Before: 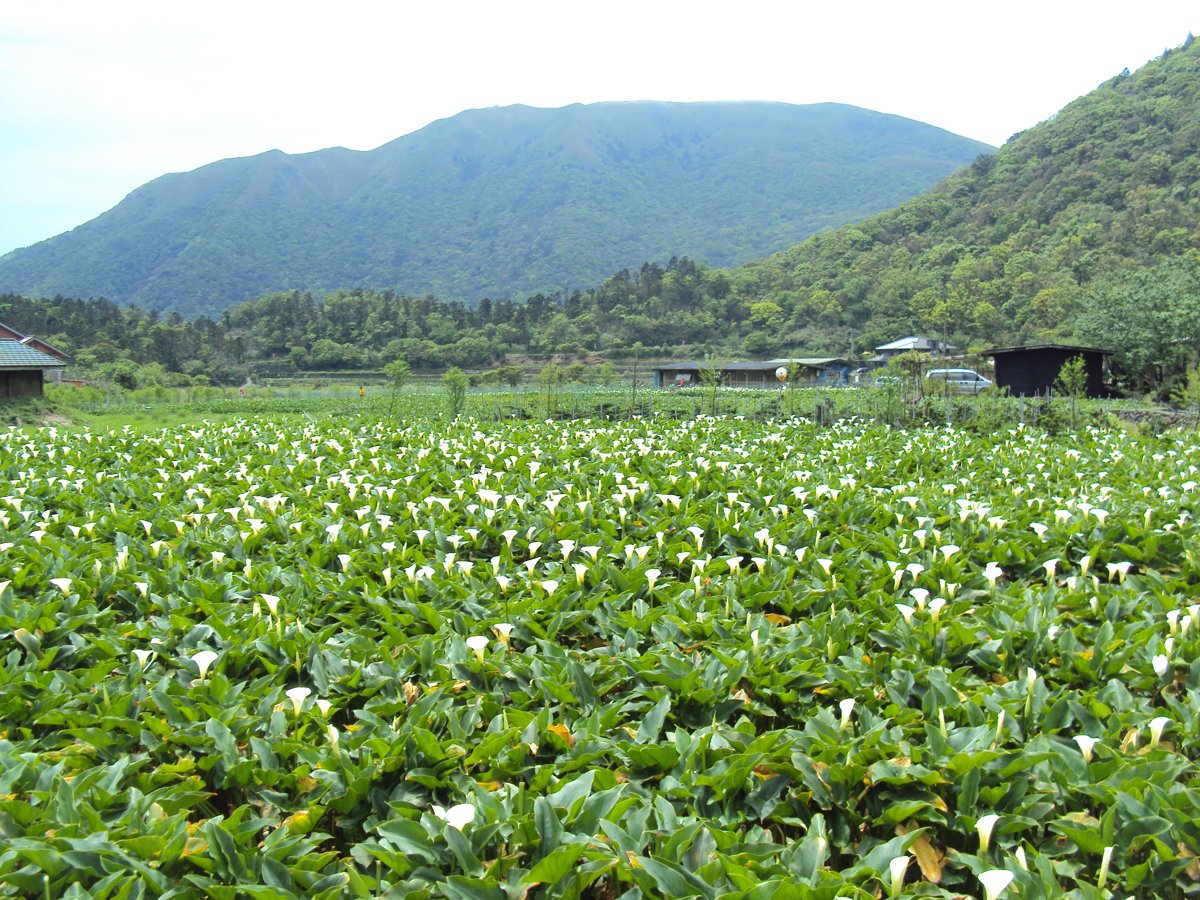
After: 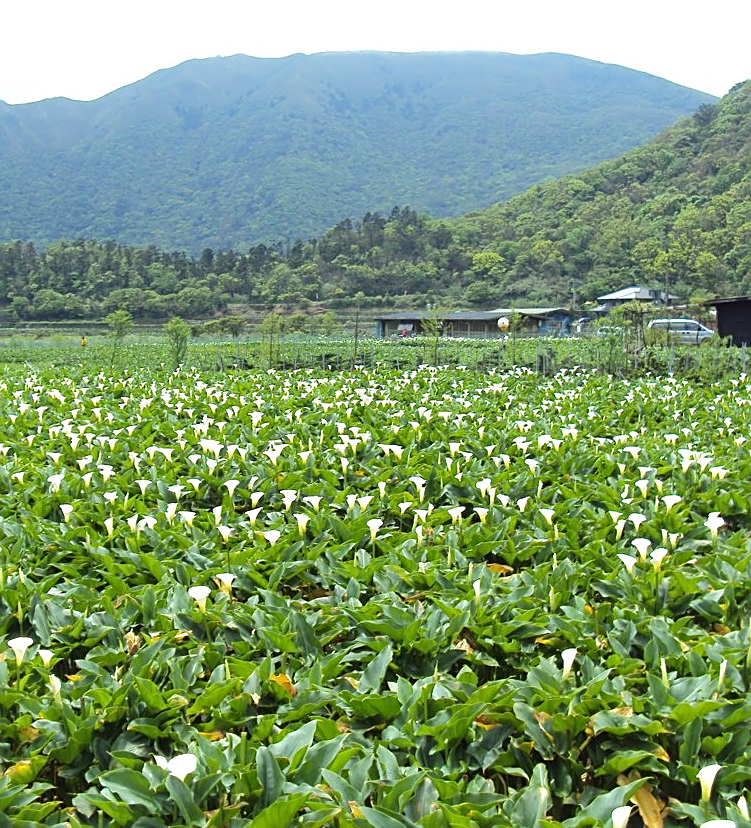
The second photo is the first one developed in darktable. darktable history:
crop and rotate: left 23.19%, top 5.638%, right 14.149%, bottom 2.254%
sharpen: on, module defaults
